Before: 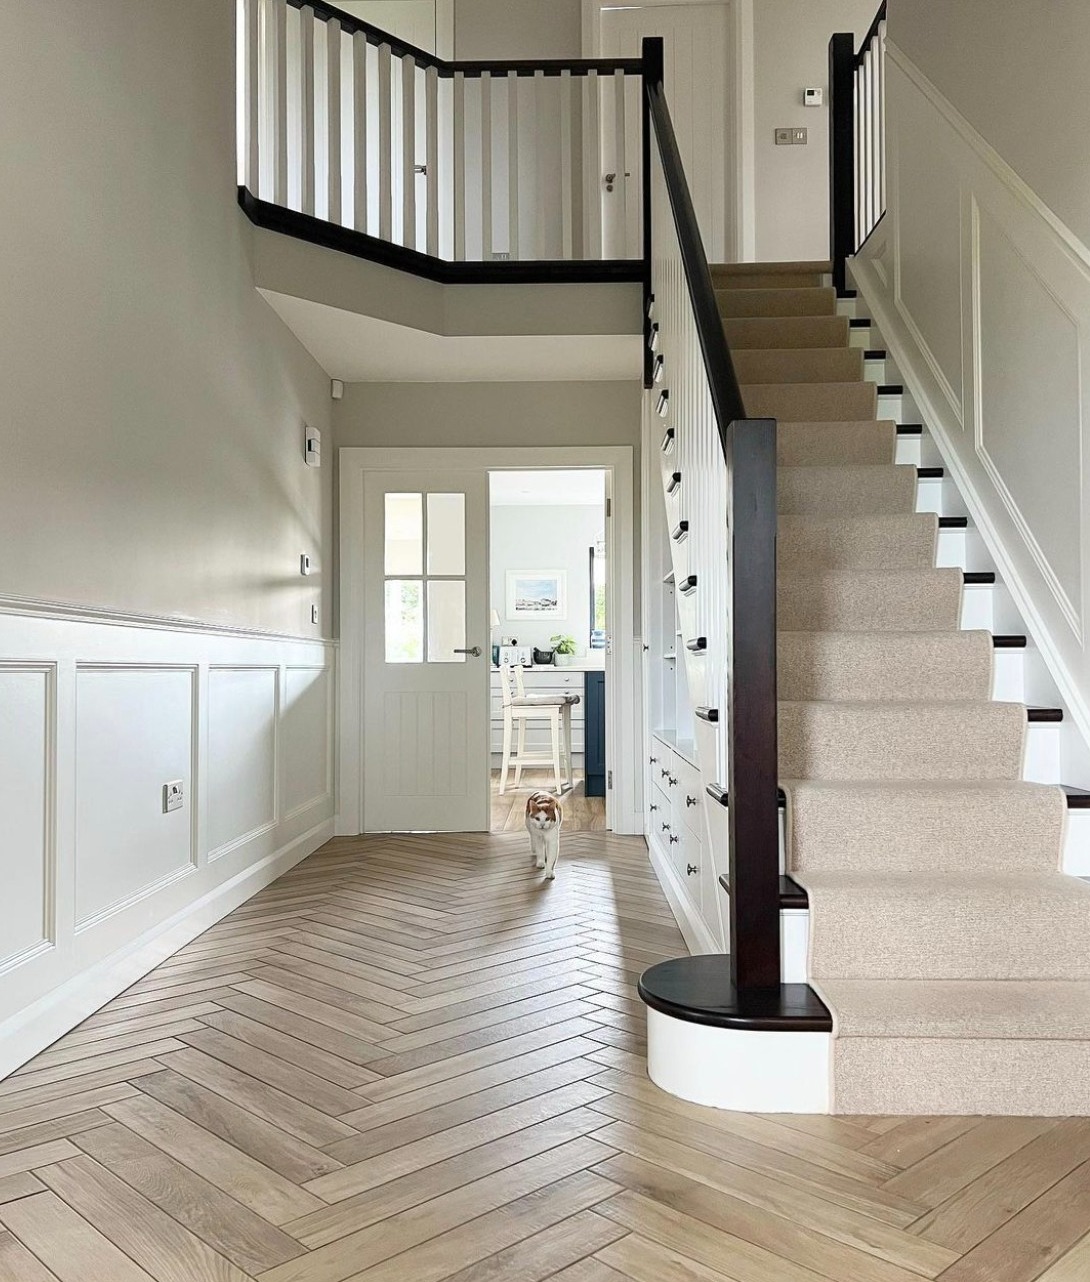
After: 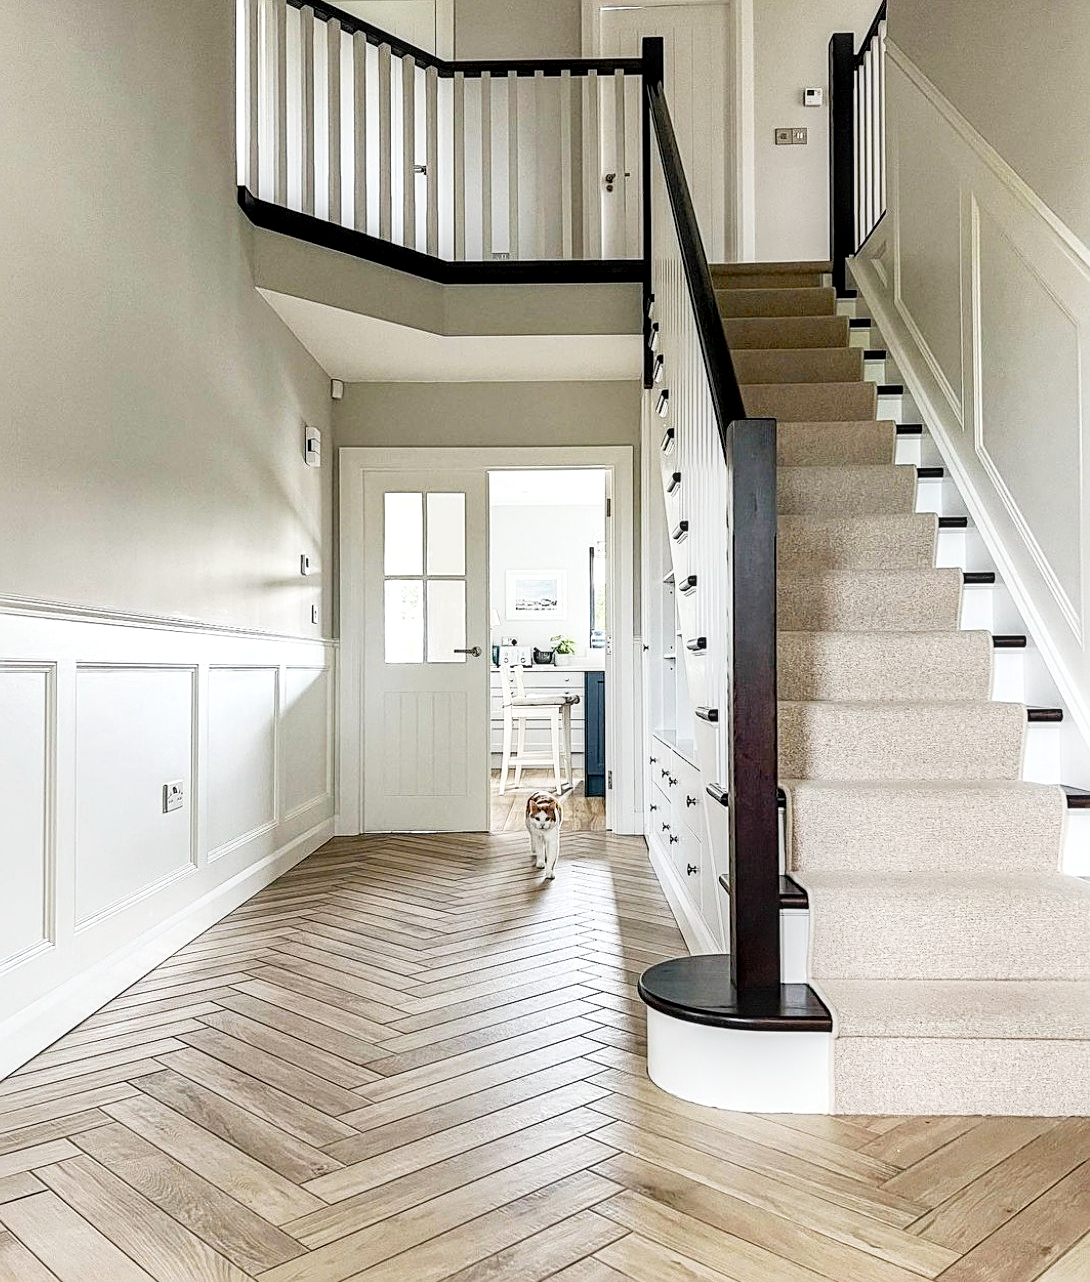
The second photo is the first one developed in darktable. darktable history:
sharpen: on, module defaults
tone curve: curves: ch0 [(0, 0.005) (0.103, 0.097) (0.18, 0.22) (0.4, 0.485) (0.5, 0.612) (0.668, 0.787) (0.823, 0.894) (1, 0.971)]; ch1 [(0, 0) (0.172, 0.123) (0.324, 0.253) (0.396, 0.388) (0.478, 0.461) (0.499, 0.498) (0.522, 0.528) (0.618, 0.649) (0.753, 0.821) (1, 1)]; ch2 [(0, 0) (0.411, 0.424) (0.496, 0.501) (0.515, 0.514) (0.555, 0.585) (0.641, 0.69) (1, 1)], preserve colors none
local contrast: highlights 25%, detail 150%
